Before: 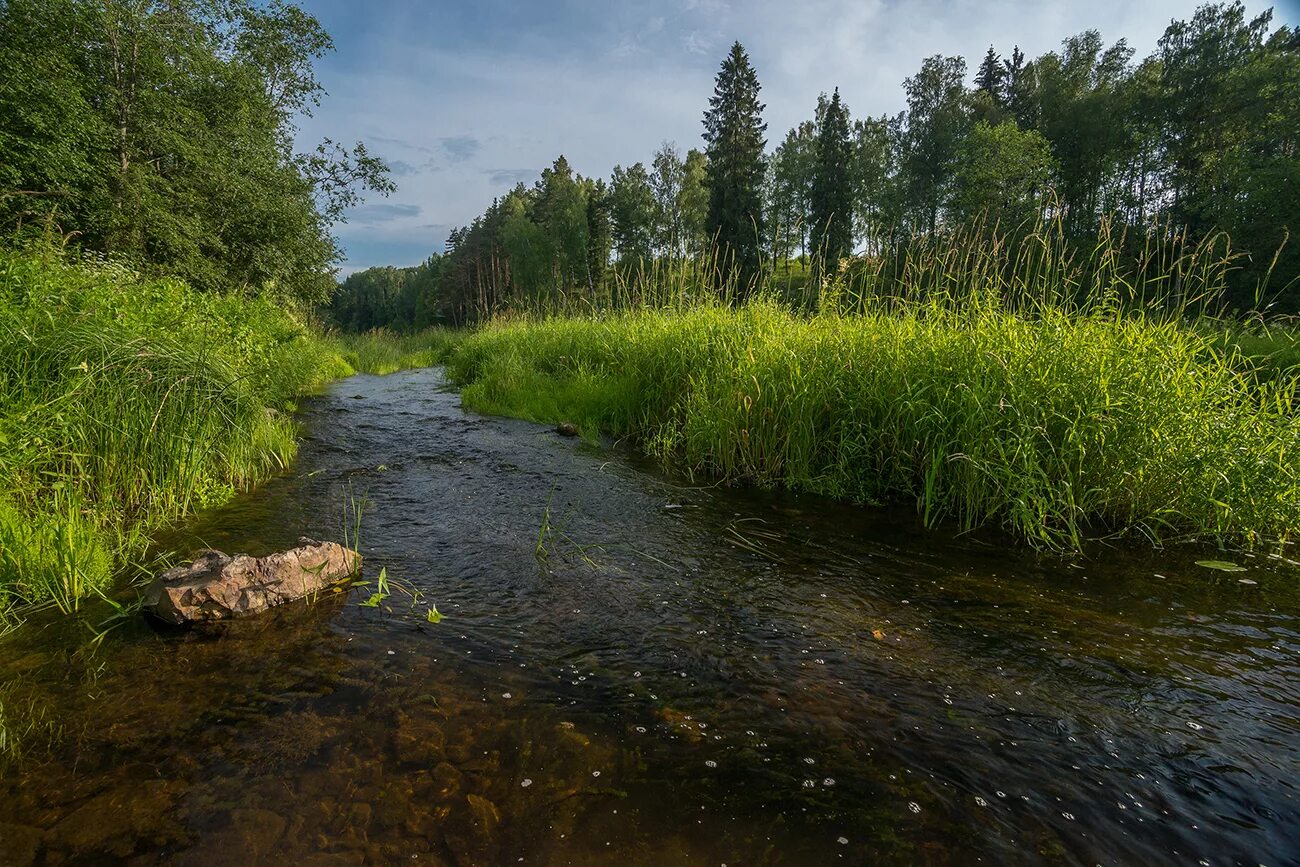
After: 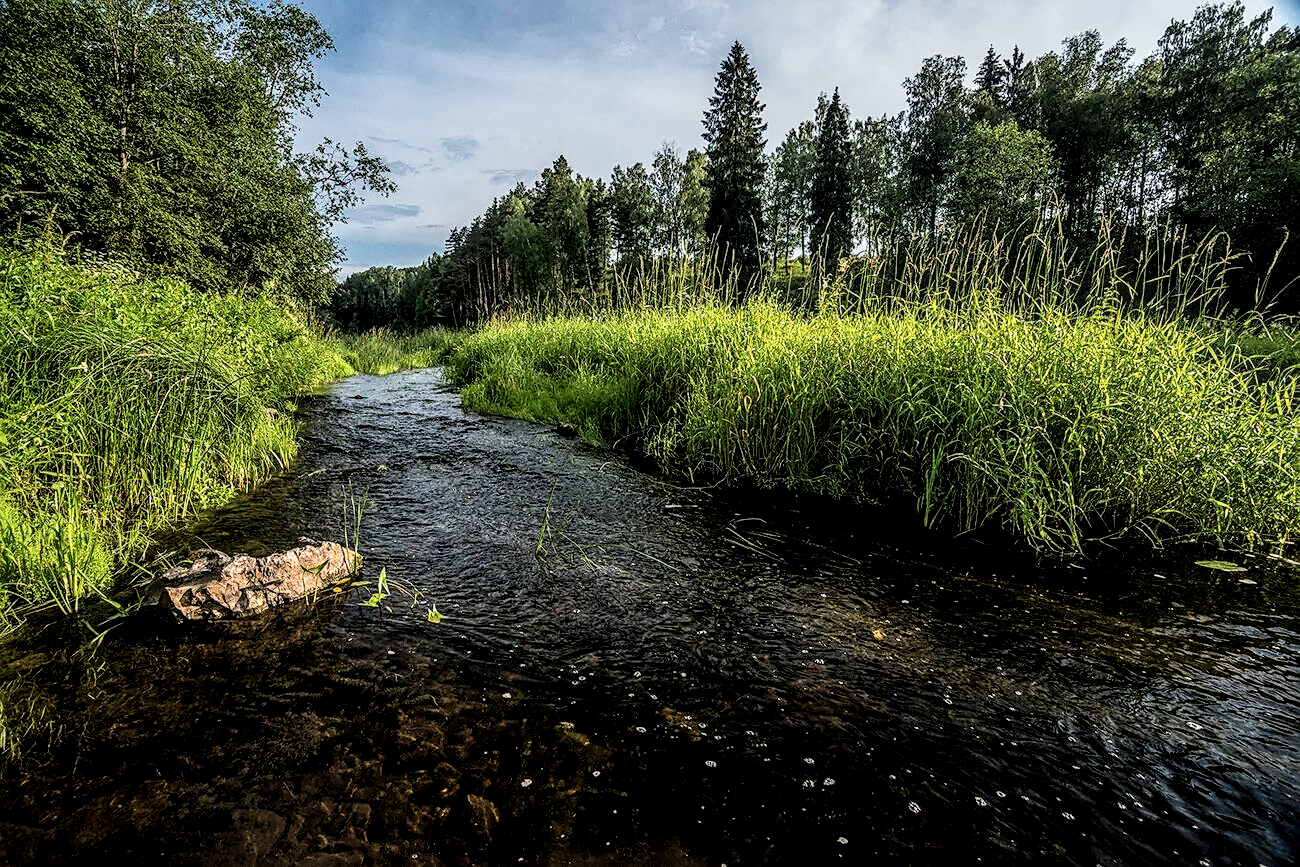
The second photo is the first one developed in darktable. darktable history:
exposure: exposure 0.6 EV, compensate highlight preservation false
local contrast: detail 154%
filmic rgb: black relative exposure -5 EV, hardness 2.88, contrast 1.4, highlights saturation mix -30%
sharpen: on, module defaults
levels: levels [0, 0.51, 1]
bloom: size 13.65%, threshold 98.39%, strength 4.82%
